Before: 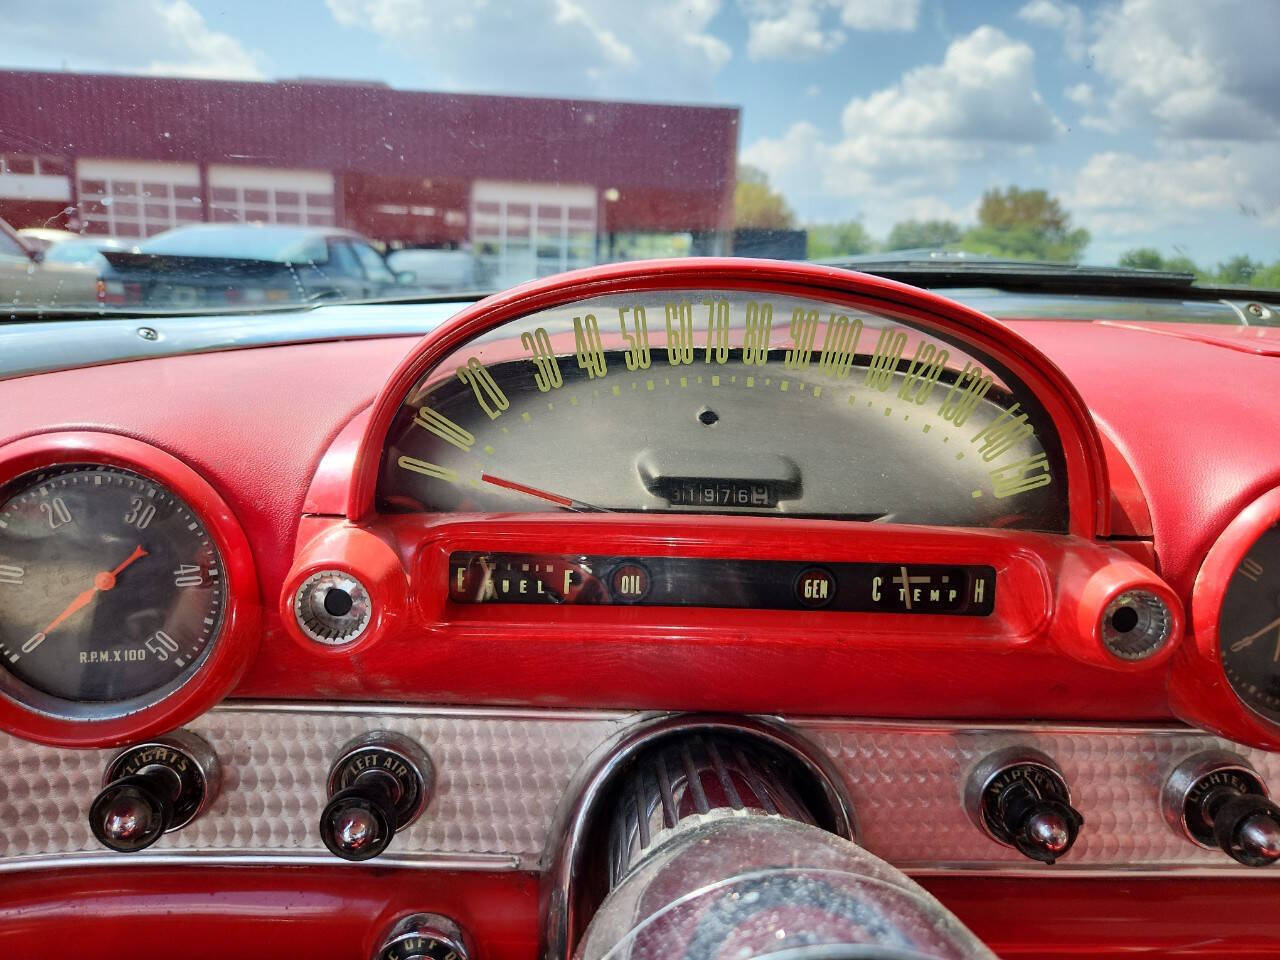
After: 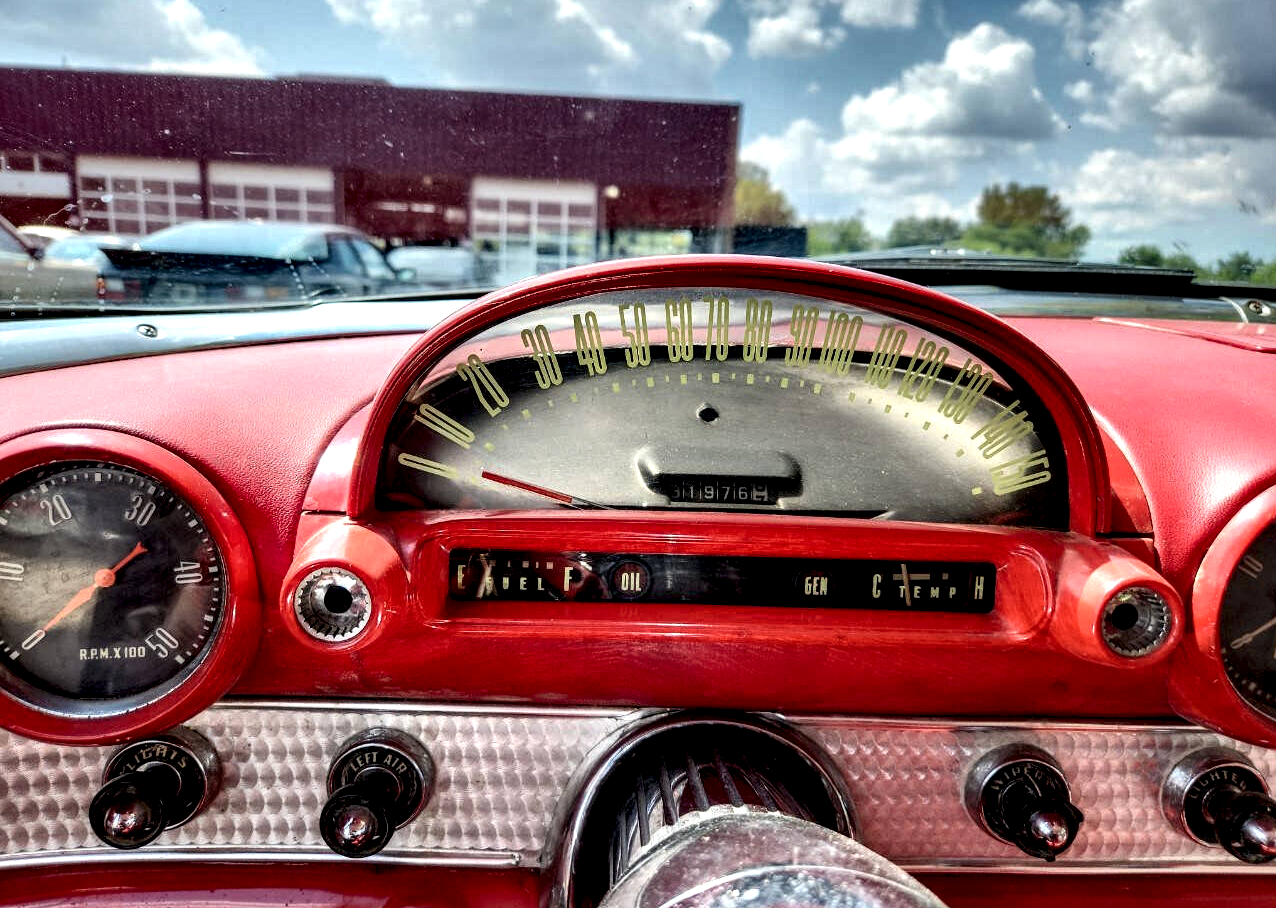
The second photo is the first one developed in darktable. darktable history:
crop: top 0.314%, right 0.258%, bottom 5.026%
local contrast: shadows 168%, detail 224%
shadows and highlights: on, module defaults
